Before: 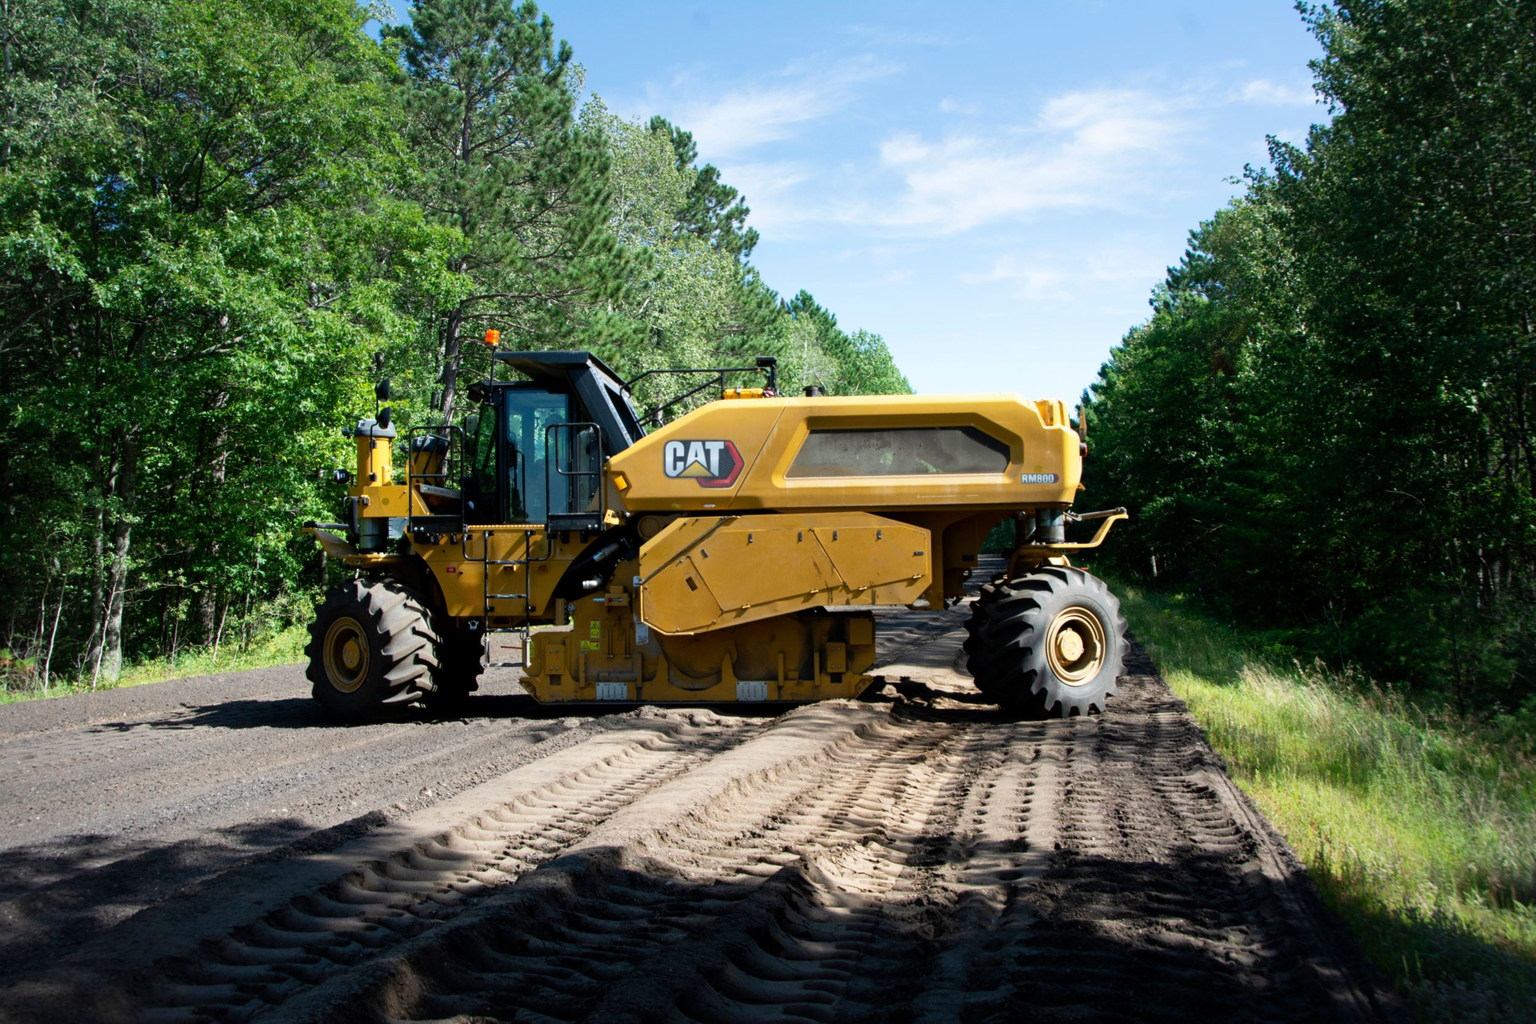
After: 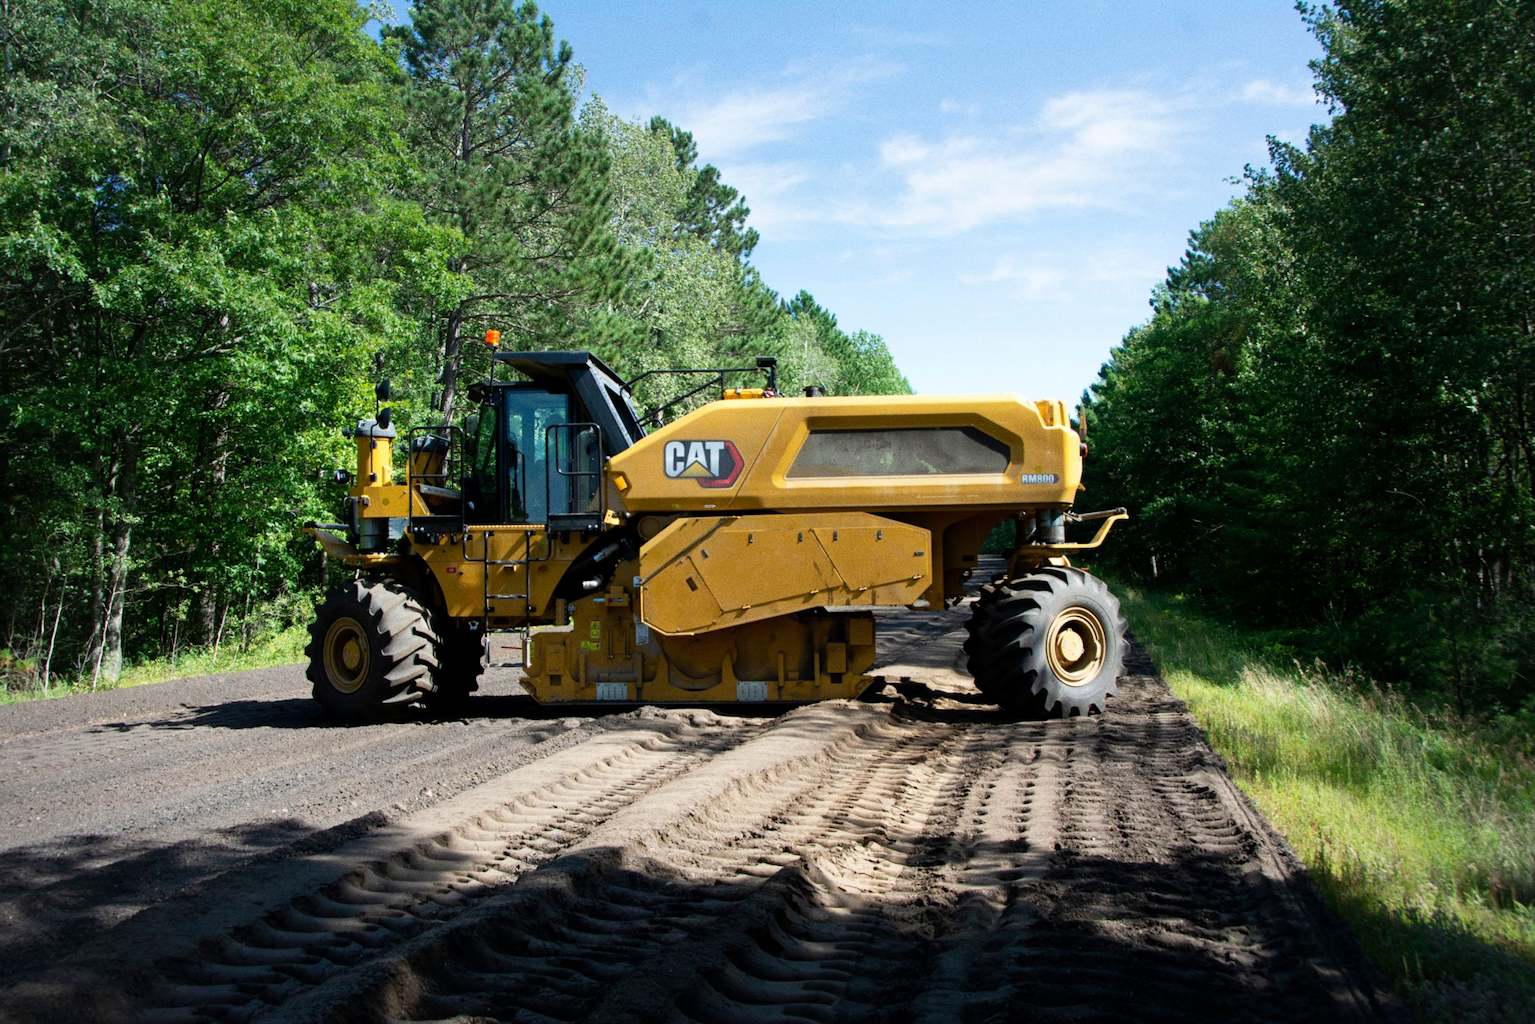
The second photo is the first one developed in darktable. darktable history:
grain: on, module defaults
white balance: emerald 1
